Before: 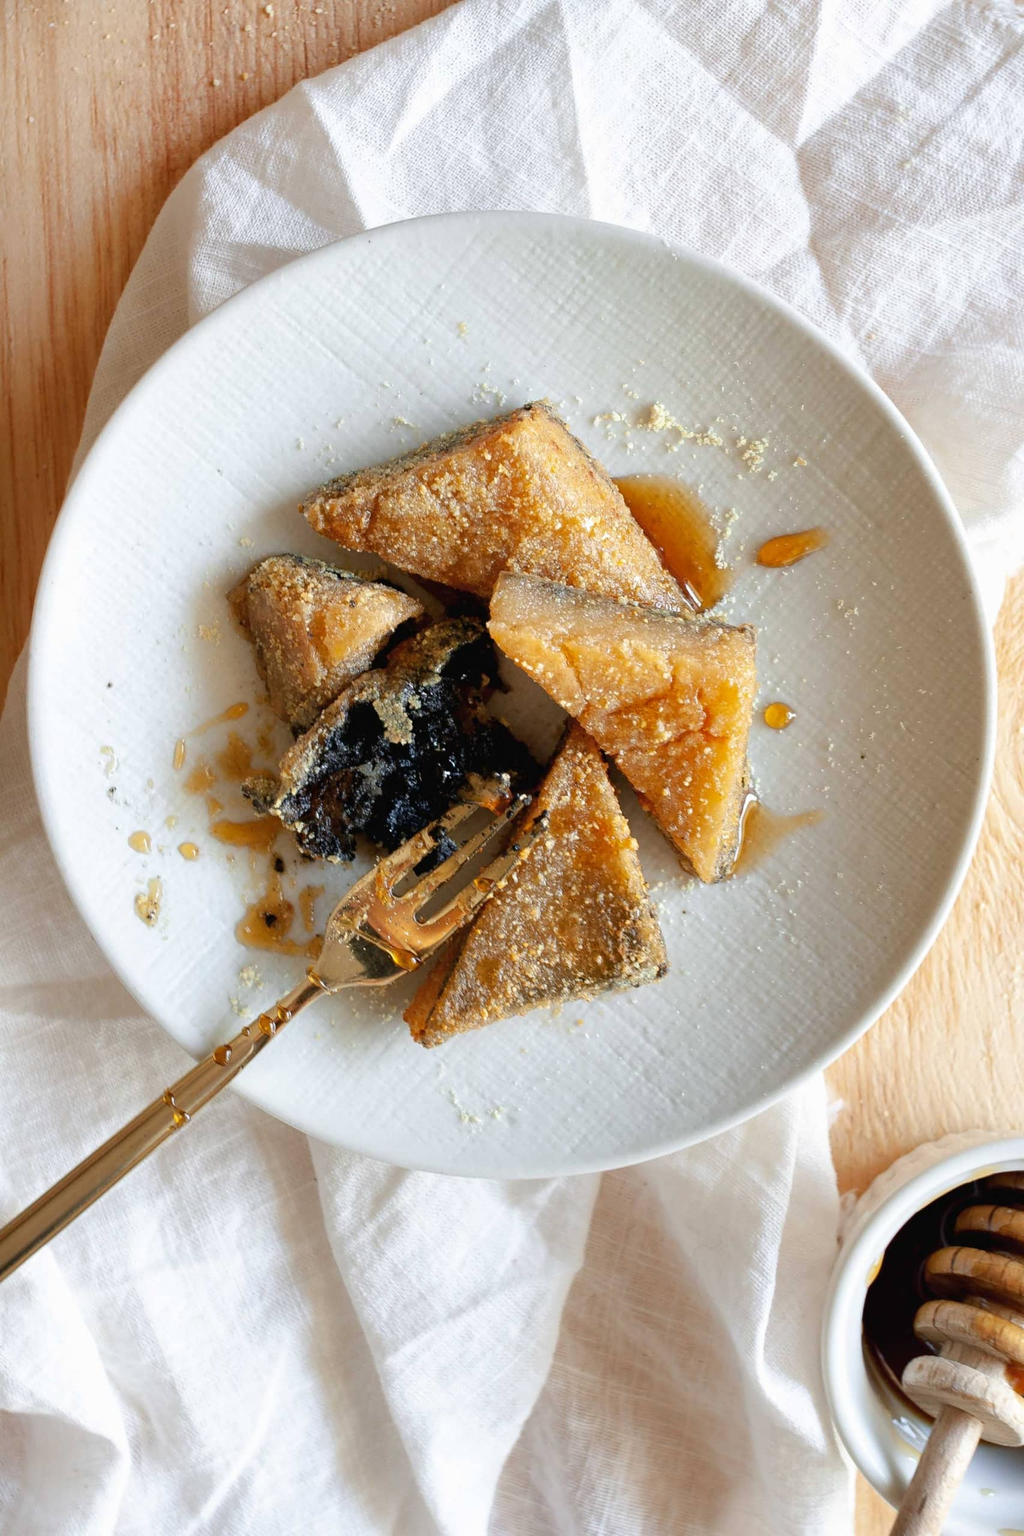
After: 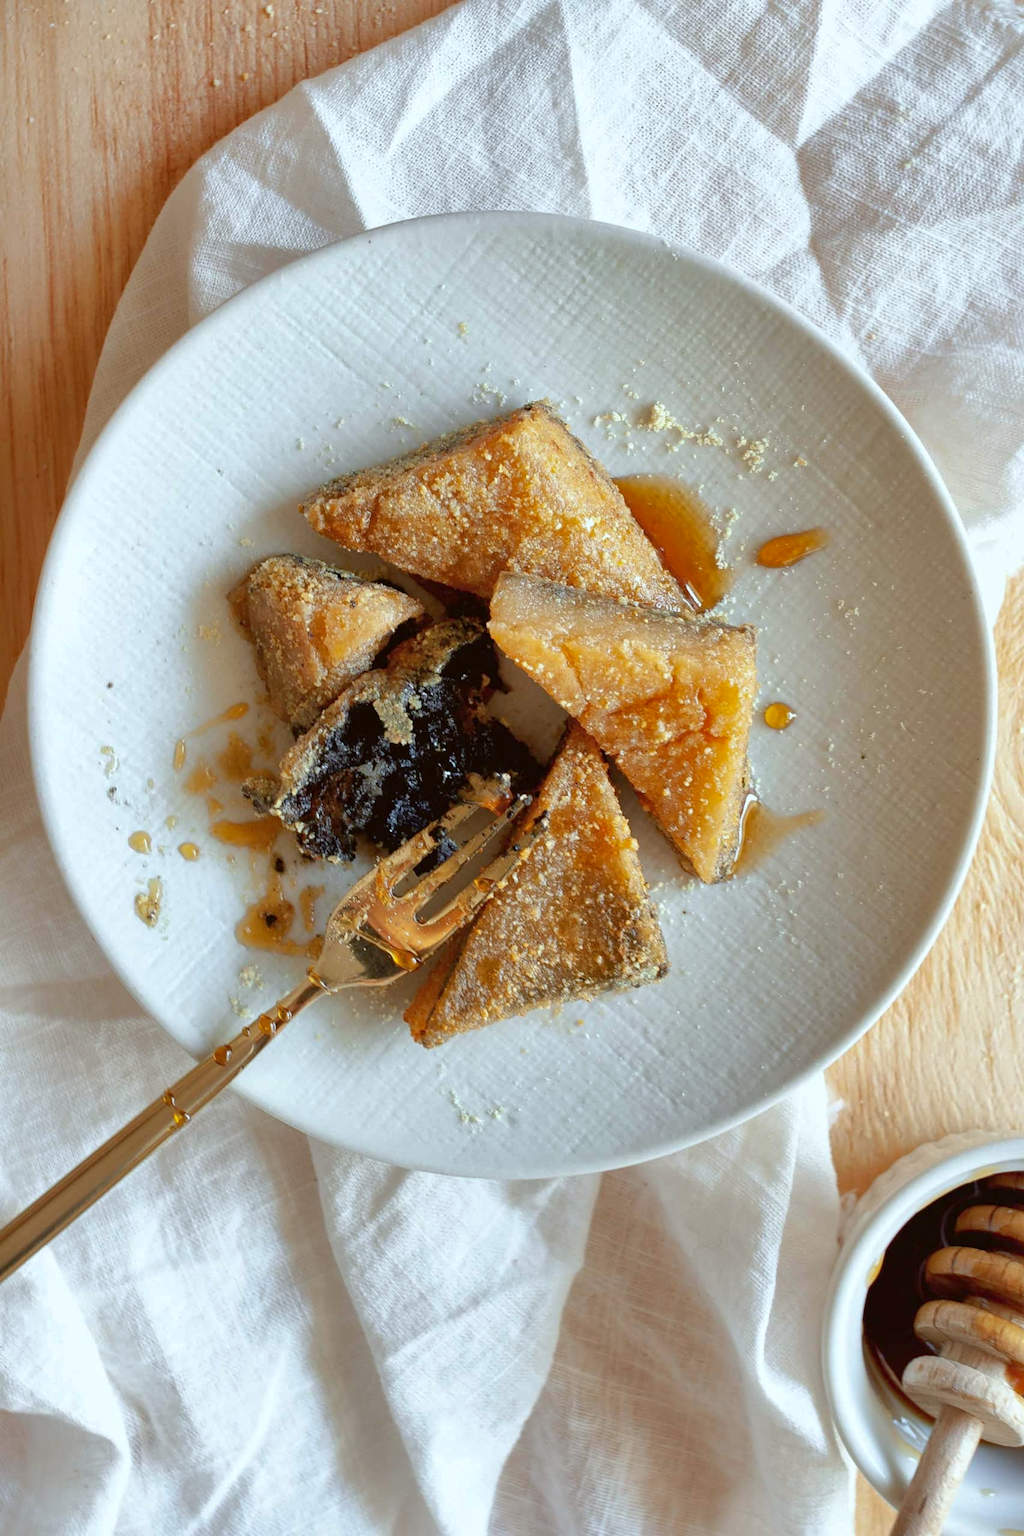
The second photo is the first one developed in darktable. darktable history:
shadows and highlights: on, module defaults
color correction: highlights a* -5.11, highlights b* -3.79, shadows a* 4.13, shadows b* 4.36
